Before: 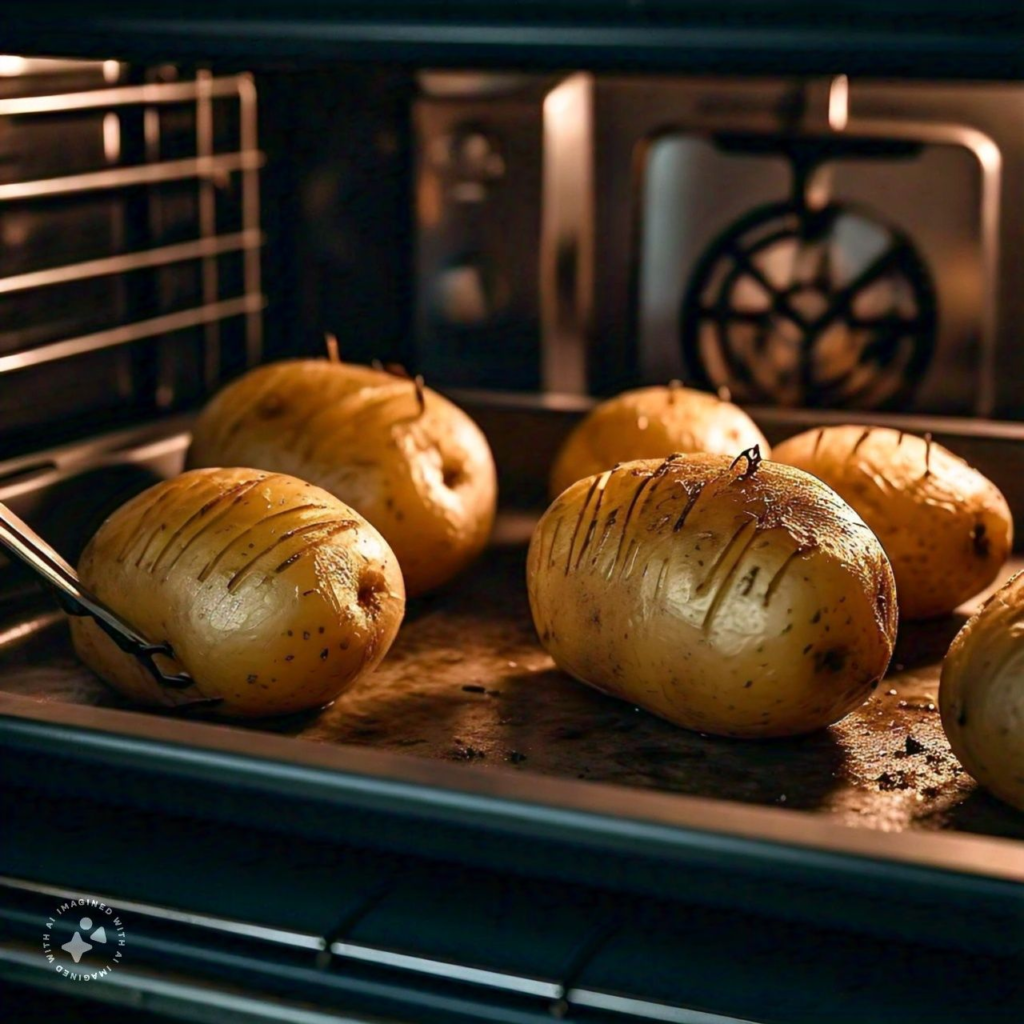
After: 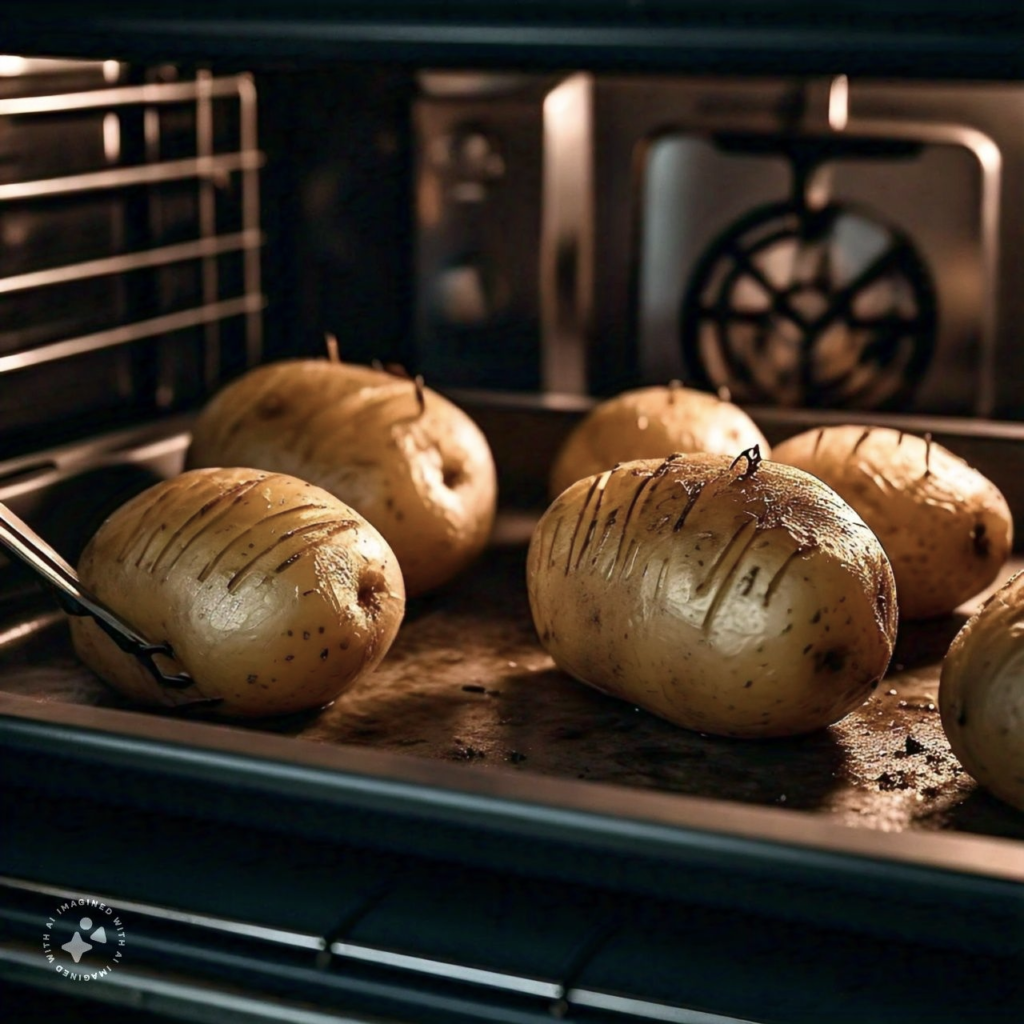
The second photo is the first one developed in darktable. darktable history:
contrast brightness saturation: contrast 0.096, saturation -0.29
